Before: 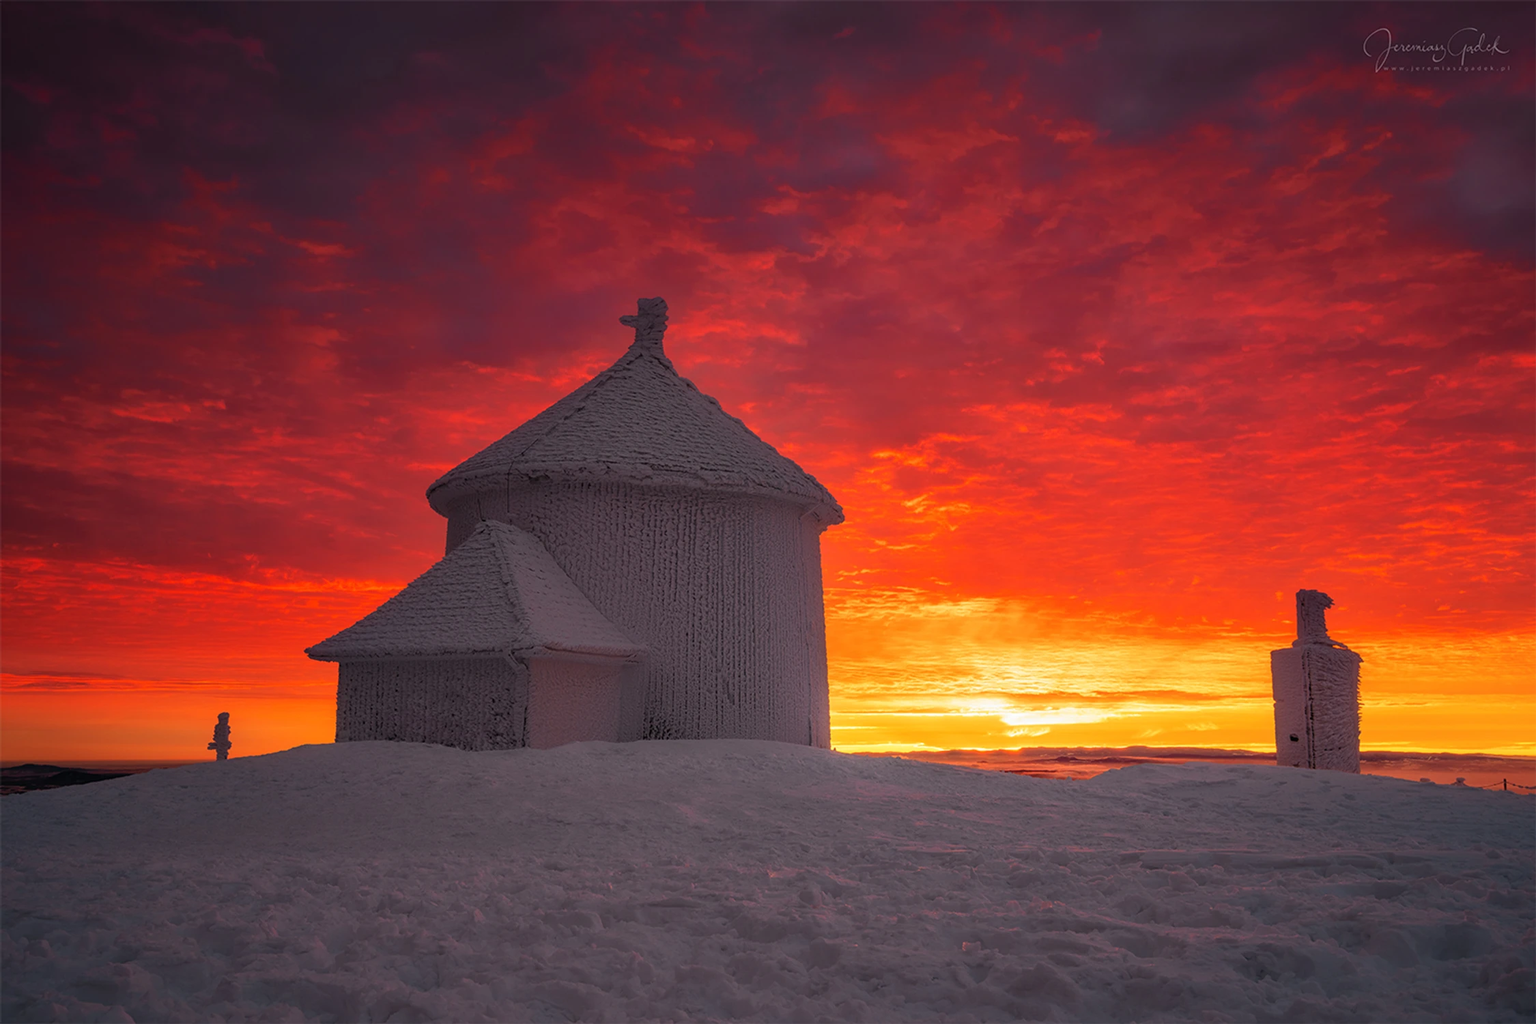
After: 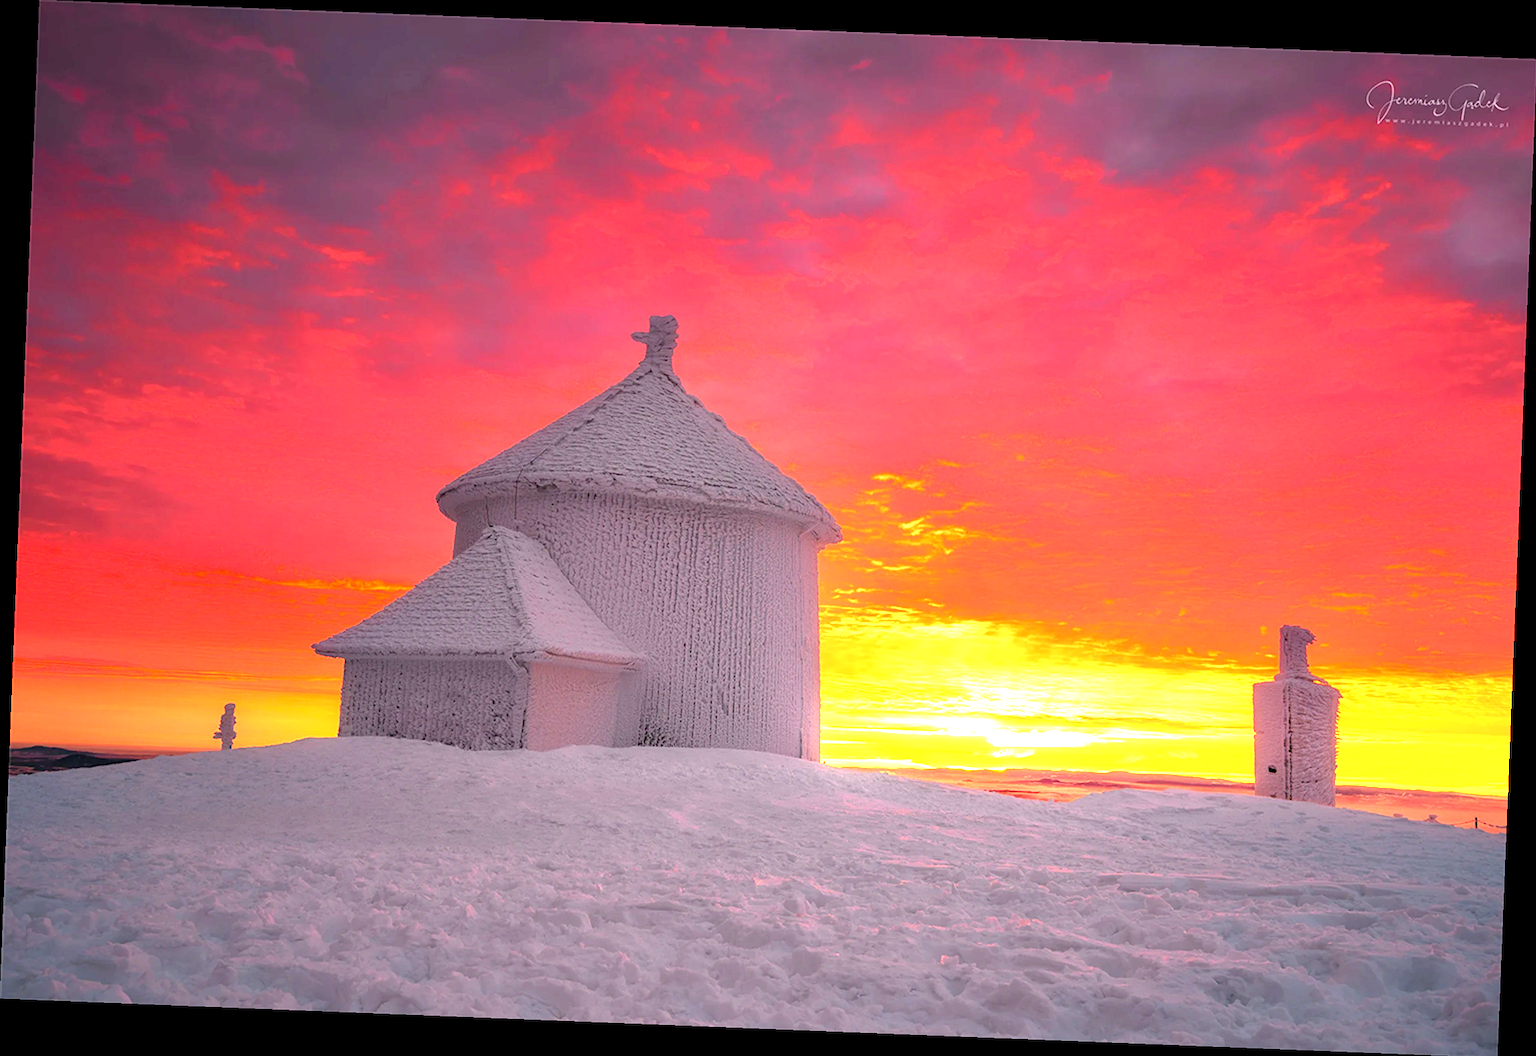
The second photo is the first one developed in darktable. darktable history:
exposure: black level correction 0.001, exposure 1.719 EV, compensate exposure bias true, compensate highlight preservation false
rotate and perspective: rotation 2.27°, automatic cropping off
levels: levels [0, 0.435, 0.917]
